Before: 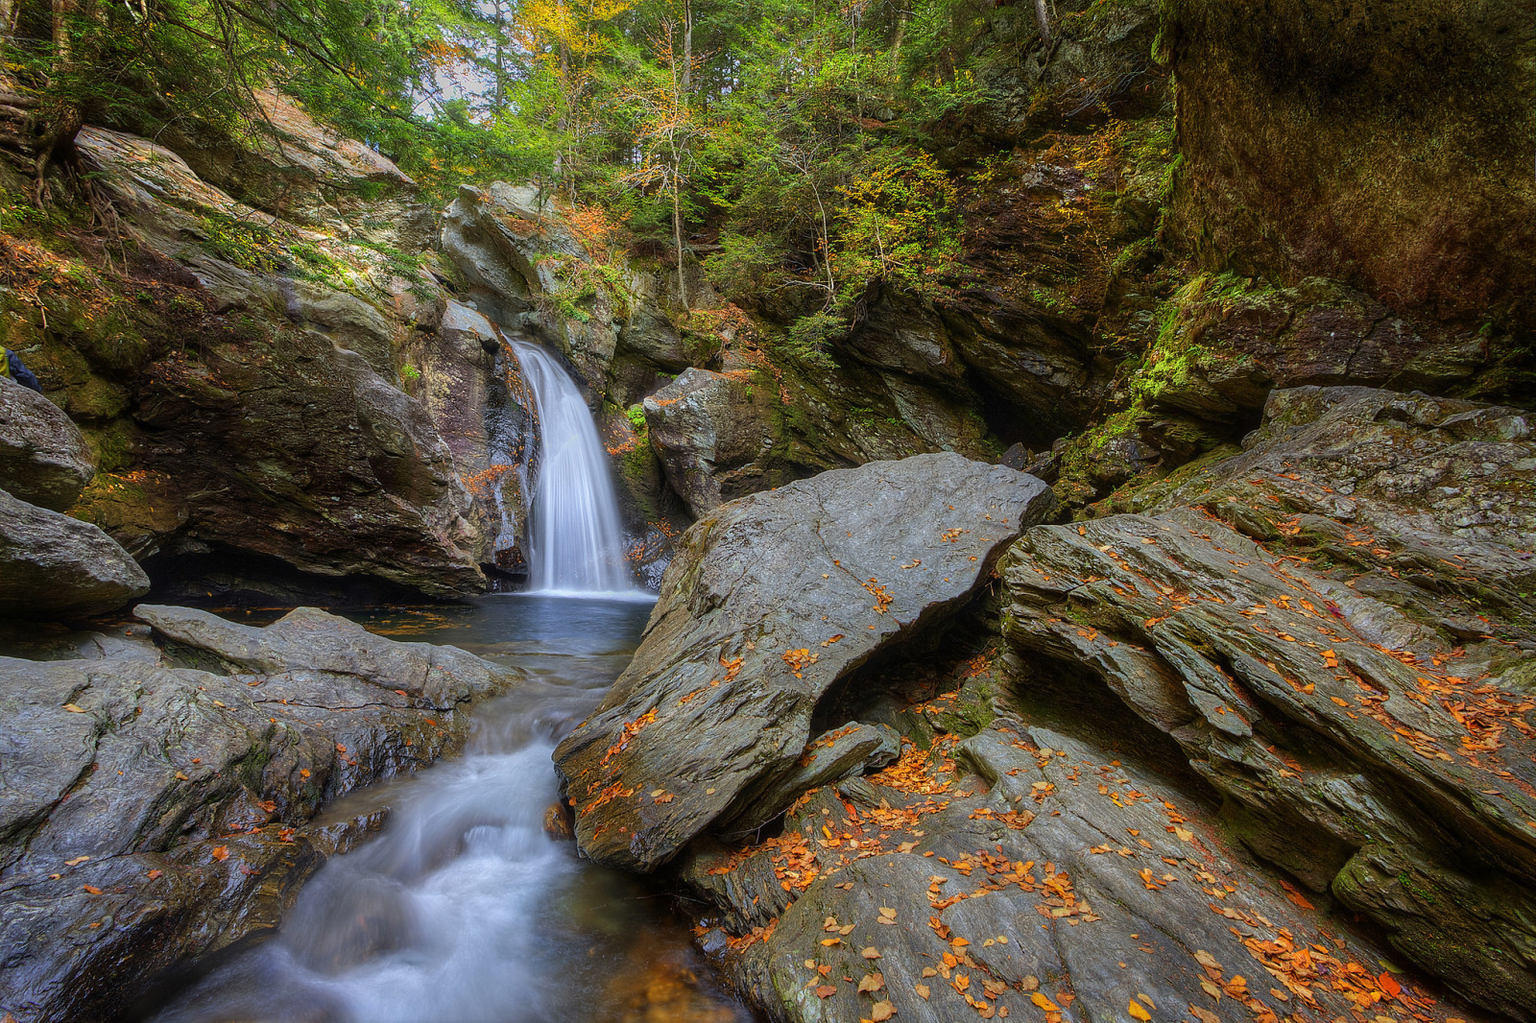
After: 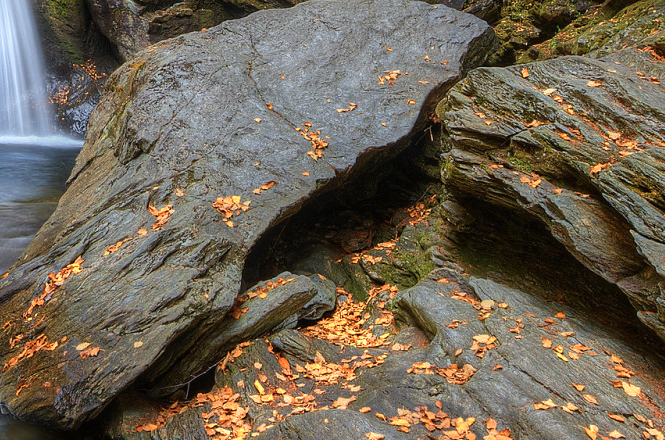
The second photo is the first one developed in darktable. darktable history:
crop: left 37.681%, top 45.071%, right 20.716%, bottom 13.622%
color zones: curves: ch0 [(0.018, 0.548) (0.197, 0.654) (0.425, 0.447) (0.605, 0.658) (0.732, 0.579)]; ch1 [(0.105, 0.531) (0.224, 0.531) (0.386, 0.39) (0.618, 0.456) (0.732, 0.456) (0.956, 0.421)]; ch2 [(0.039, 0.583) (0.215, 0.465) (0.399, 0.544) (0.465, 0.548) (0.614, 0.447) (0.724, 0.43) (0.882, 0.623) (0.956, 0.632)]
